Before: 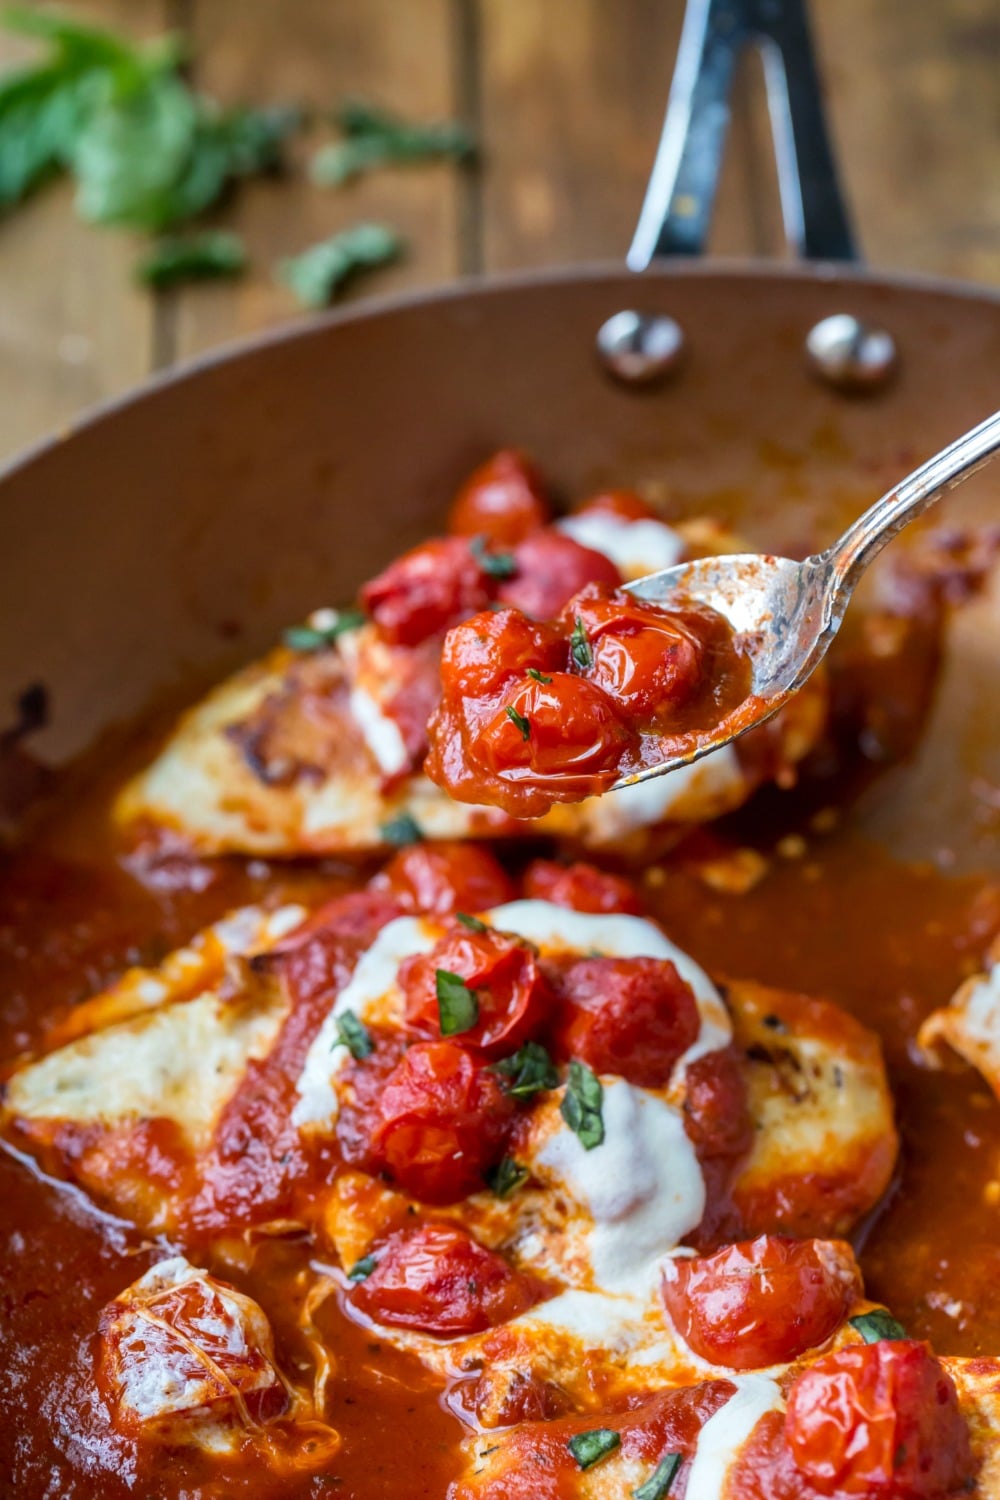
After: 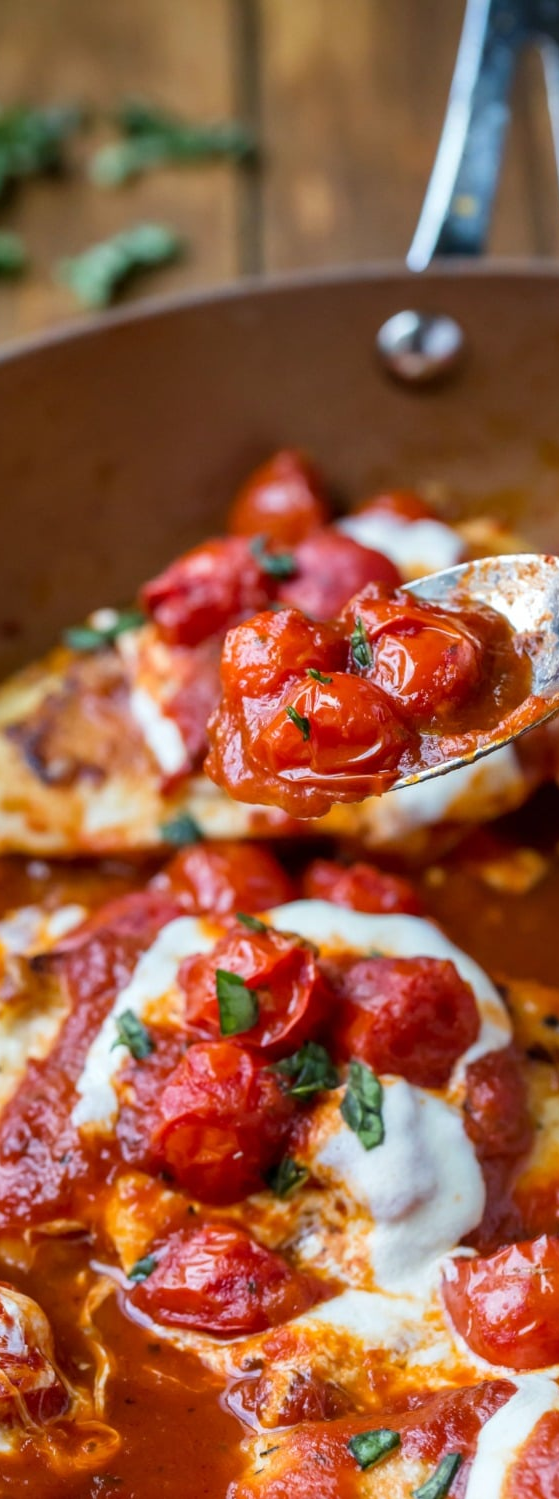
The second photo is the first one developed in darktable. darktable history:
crop: left 22.019%, right 22.041%, bottom 0.01%
